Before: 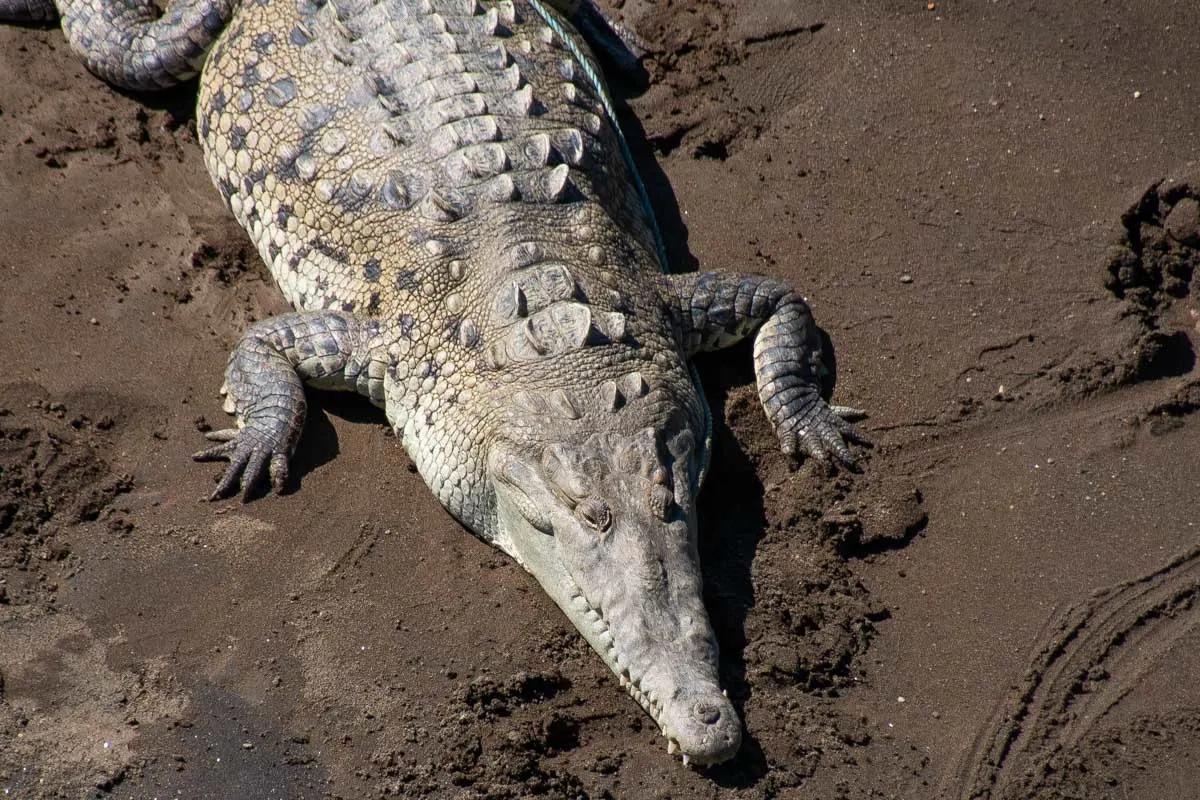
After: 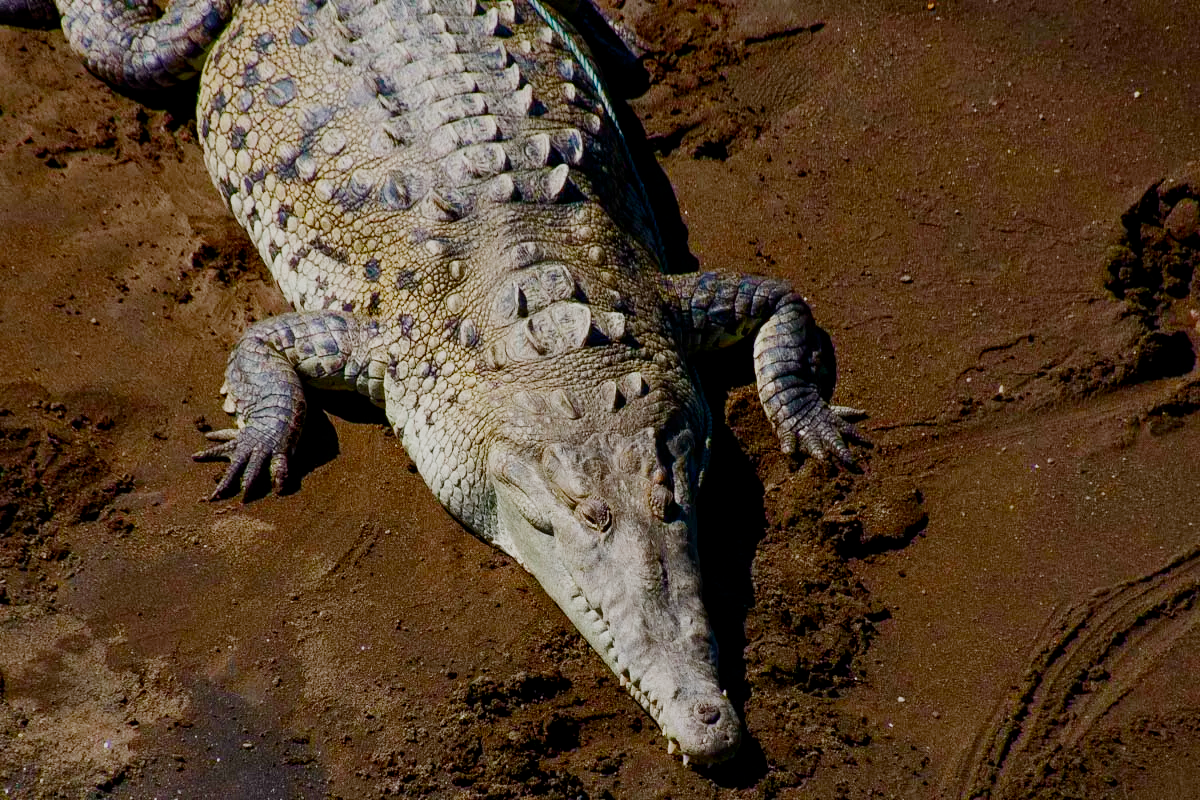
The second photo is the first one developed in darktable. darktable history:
color balance rgb: perceptual saturation grading › global saturation 20%, perceptual saturation grading › highlights -25.25%, perceptual saturation grading › shadows 24.357%, global vibrance 45.321%
filmic rgb: black relative exposure -7.65 EV, white relative exposure 4.56 EV, hardness 3.61, preserve chrominance no, color science v4 (2020), iterations of high-quality reconstruction 0, type of noise poissonian
contrast brightness saturation: contrast 0.116, brightness -0.125, saturation 0.197
